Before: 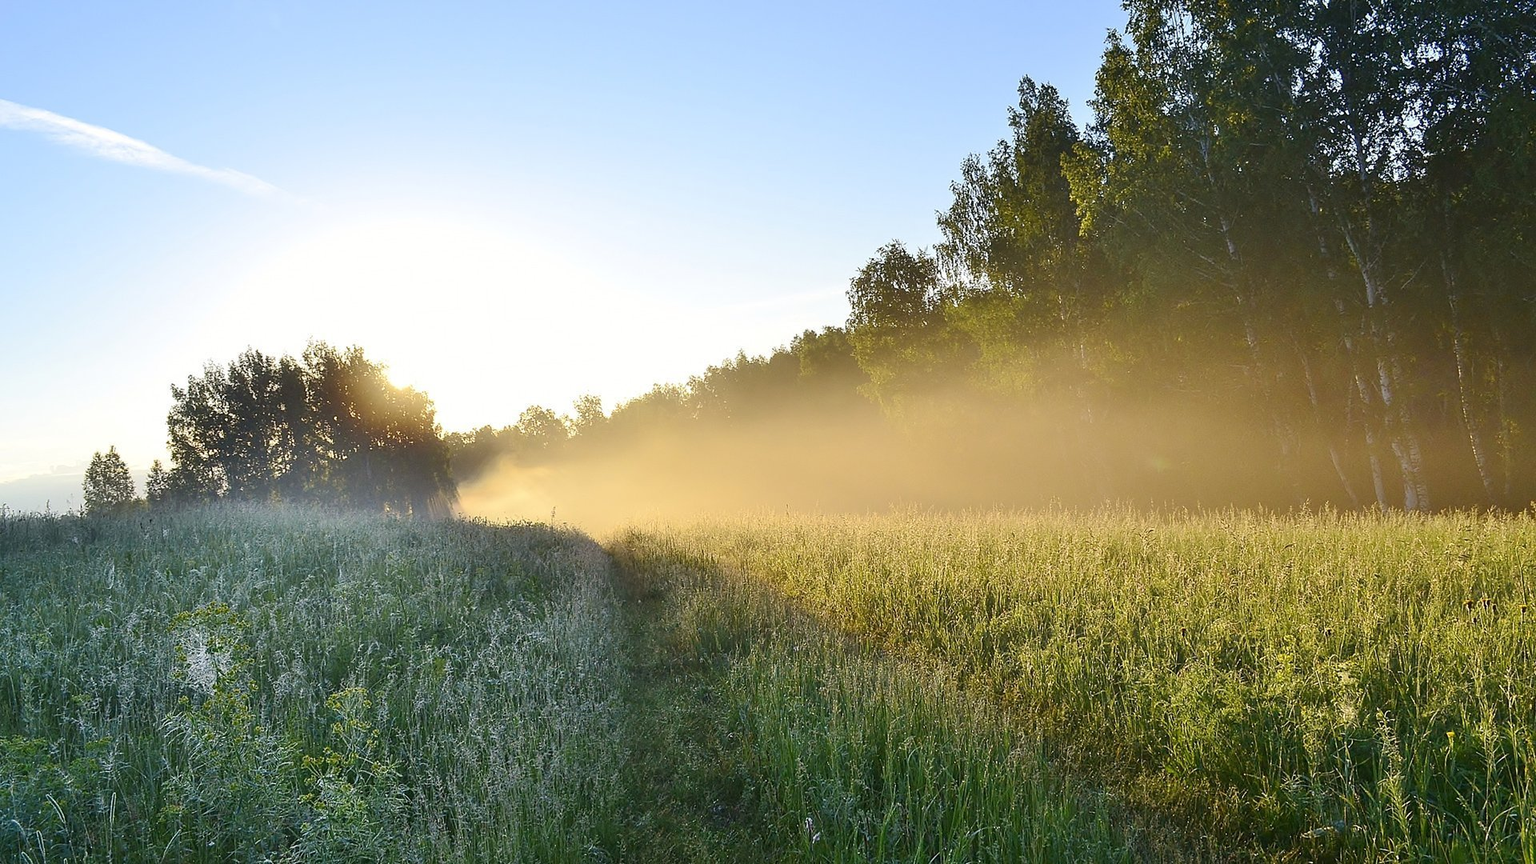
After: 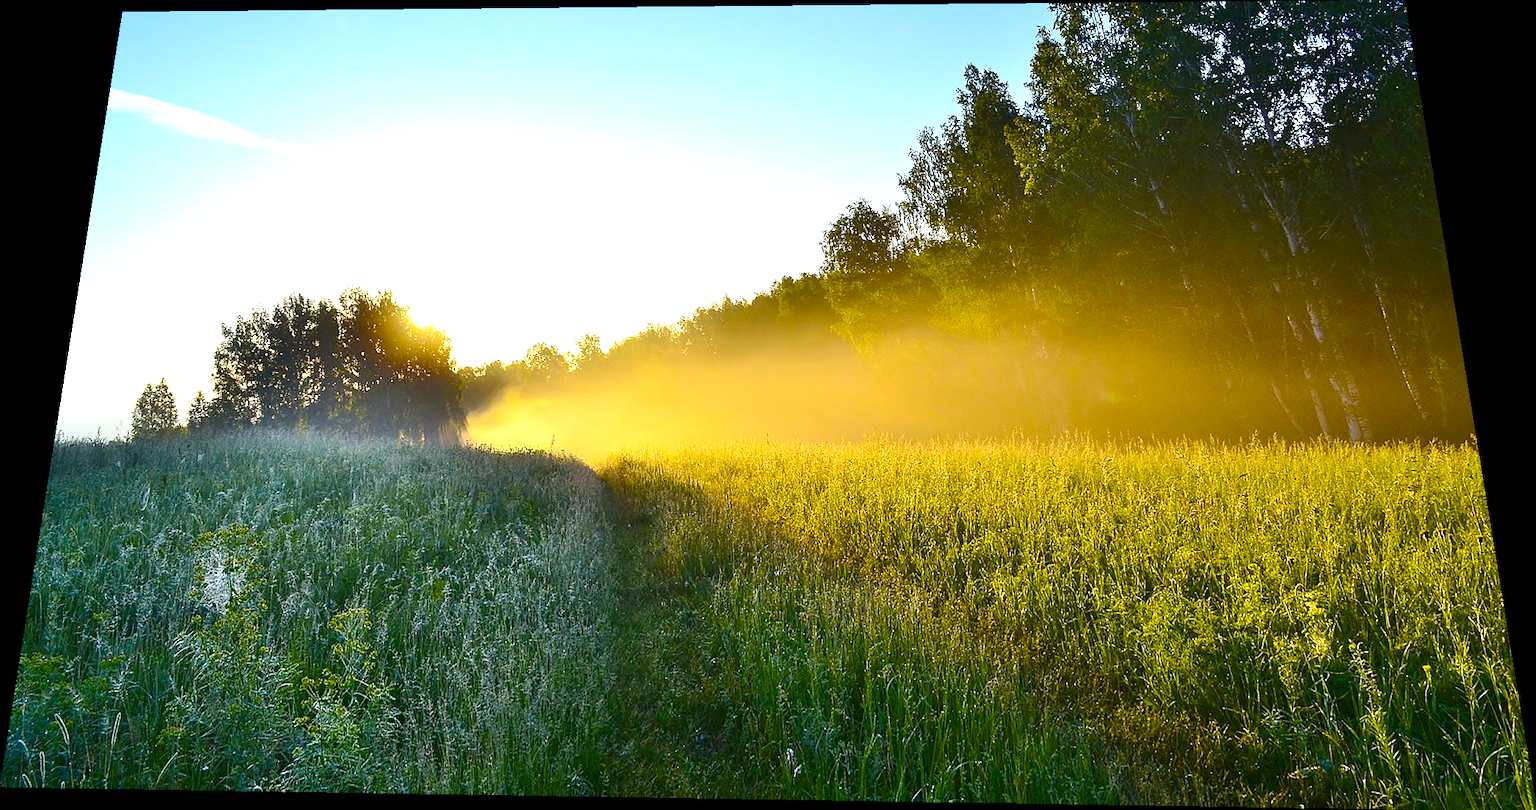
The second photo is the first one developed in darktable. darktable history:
rotate and perspective: rotation 0.128°, lens shift (vertical) -0.181, lens shift (horizontal) -0.044, shear 0.001, automatic cropping off
color balance rgb: linear chroma grading › global chroma 9%, perceptual saturation grading › global saturation 36%, perceptual saturation grading › shadows 35%, perceptual brilliance grading › global brilliance 15%, perceptual brilliance grading › shadows -35%, global vibrance 15%
